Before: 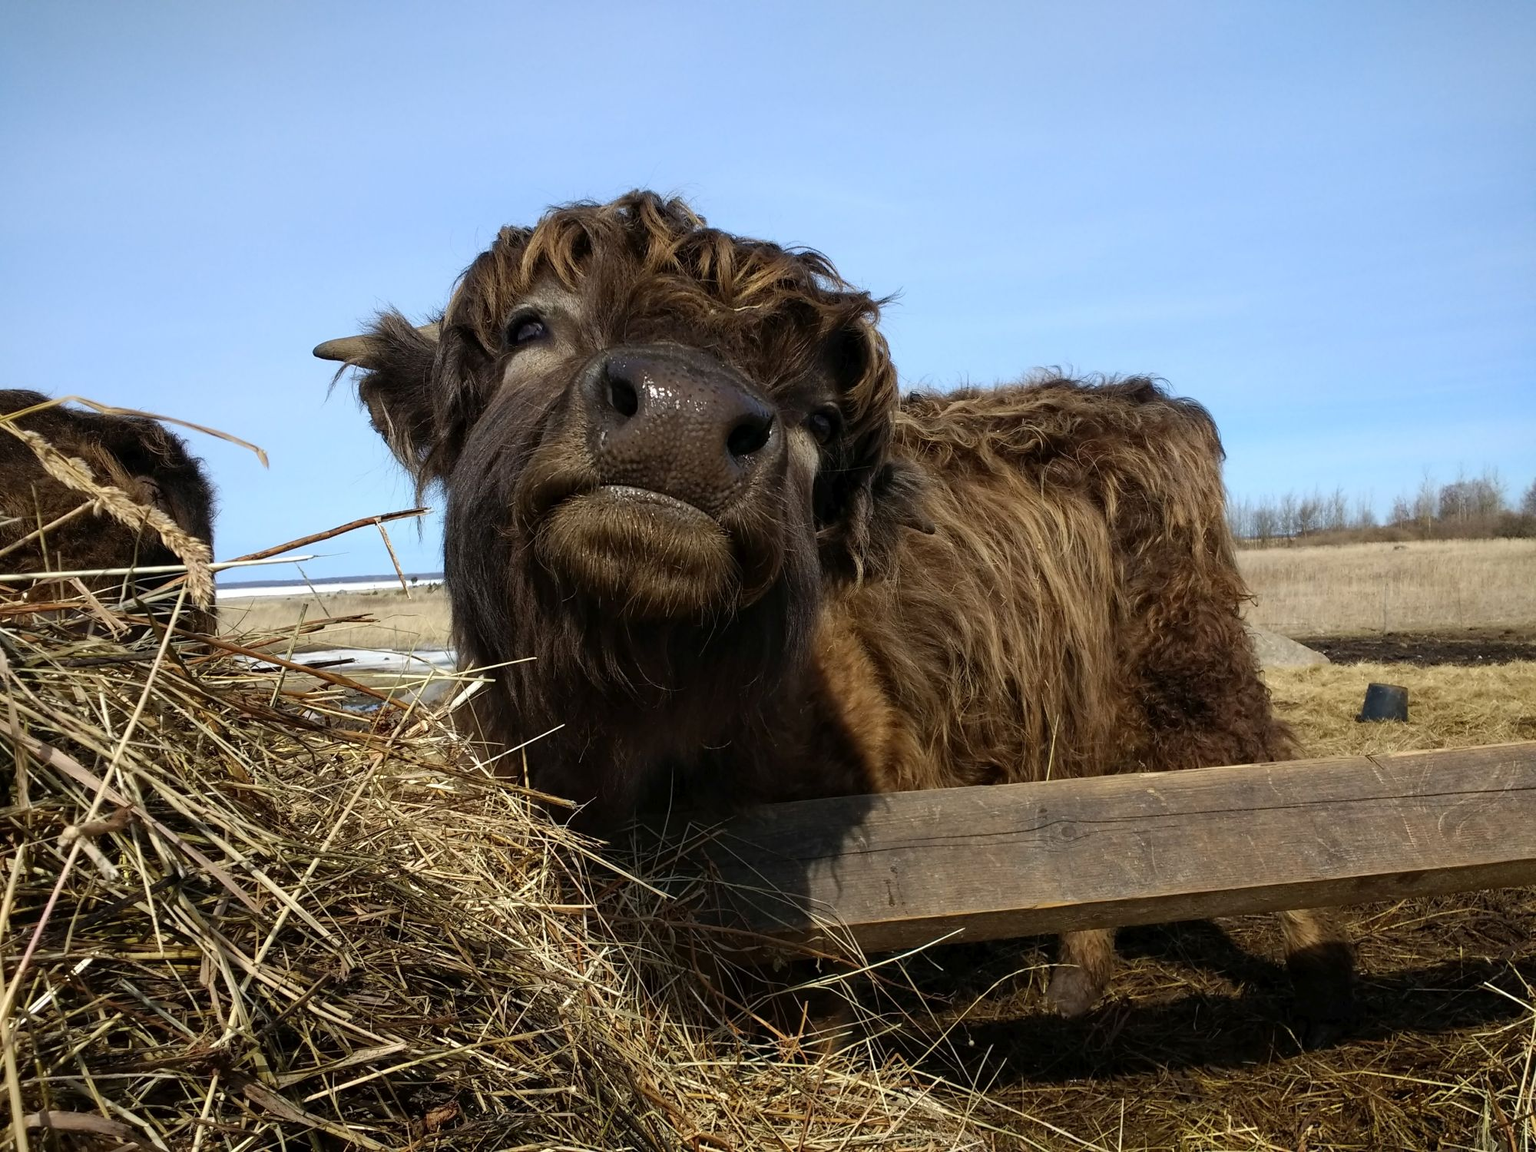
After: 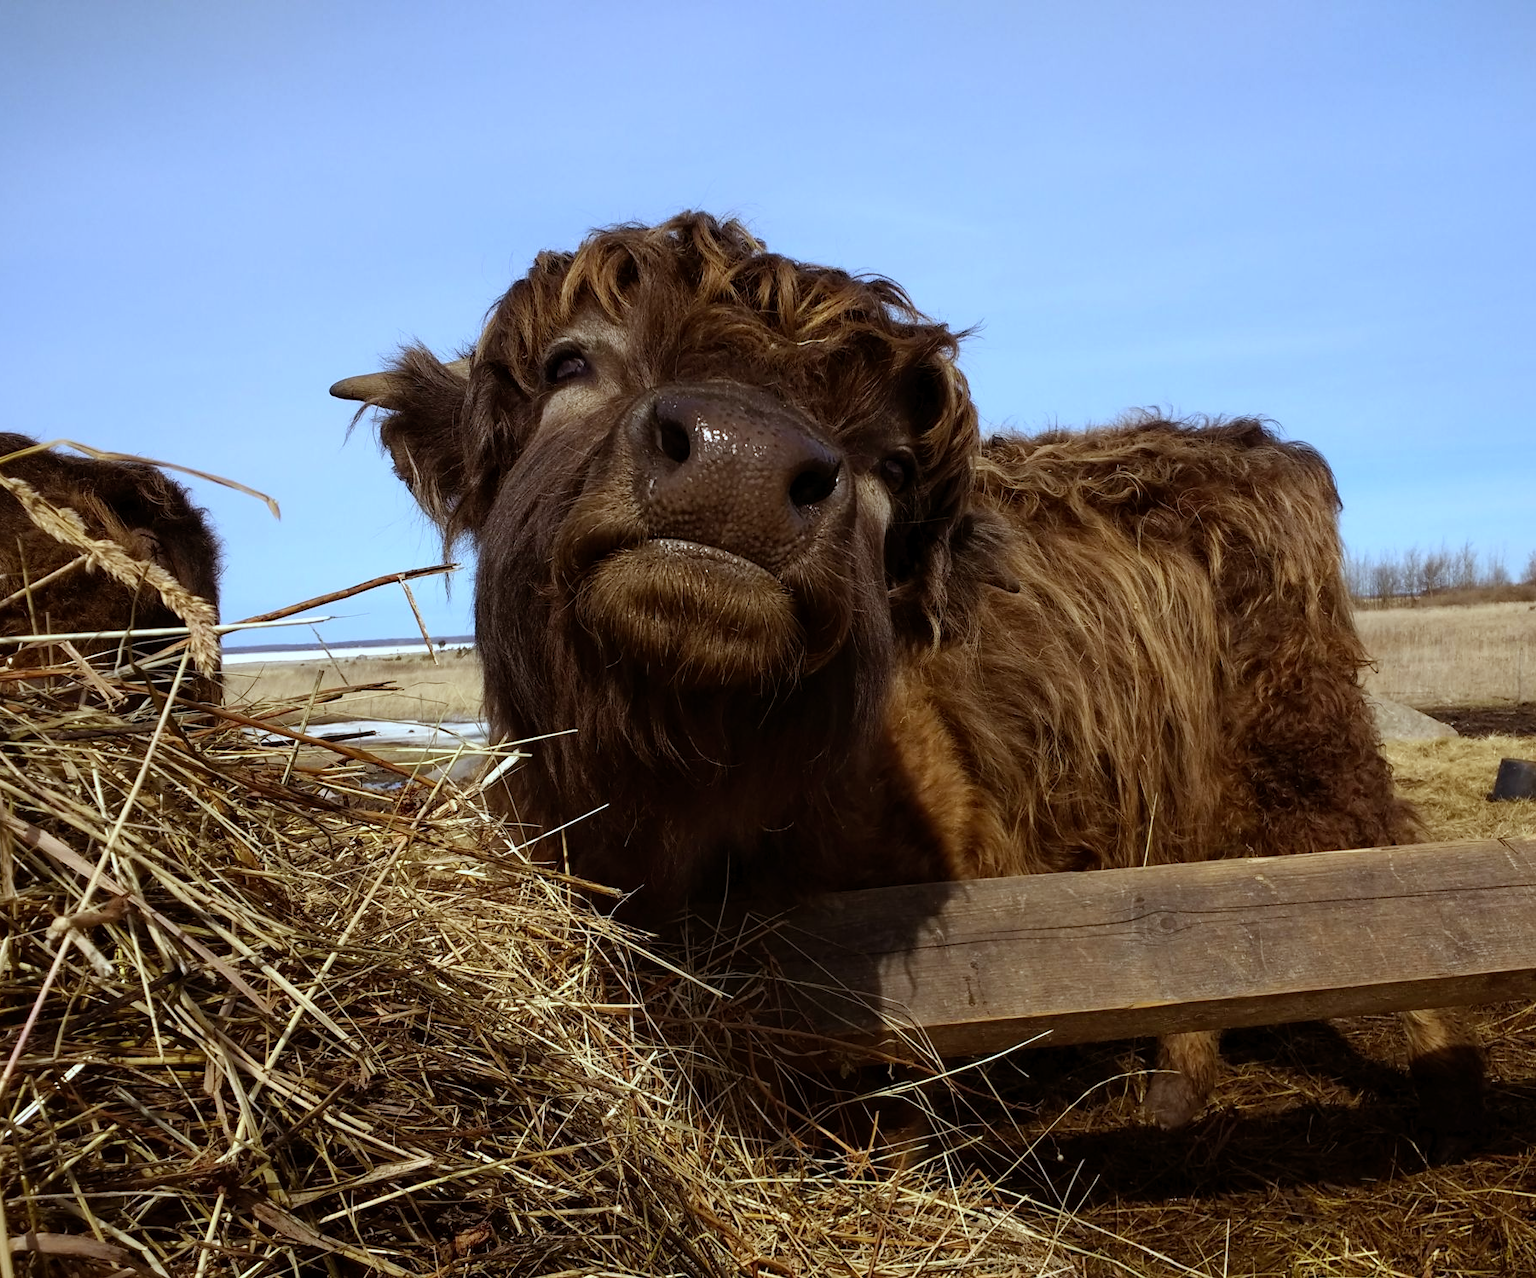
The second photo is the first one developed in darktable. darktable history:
white balance: red 0.925, blue 1.046
crop and rotate: left 1.088%, right 8.807%
rgb levels: mode RGB, independent channels, levels [[0, 0.5, 1], [0, 0.521, 1], [0, 0.536, 1]]
